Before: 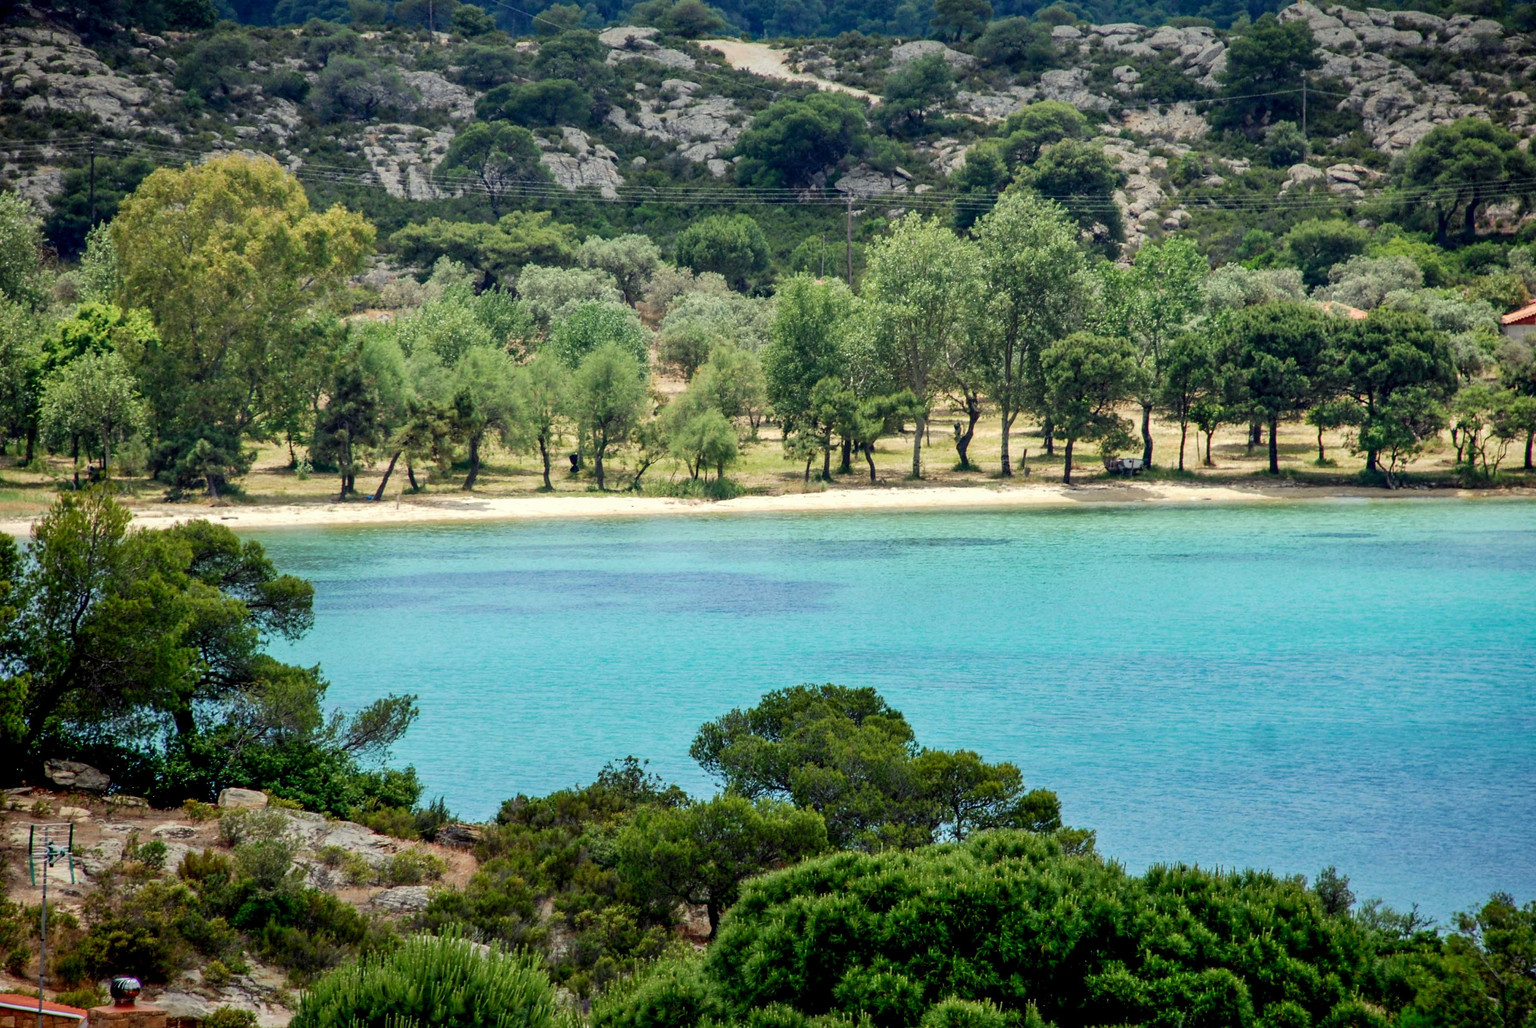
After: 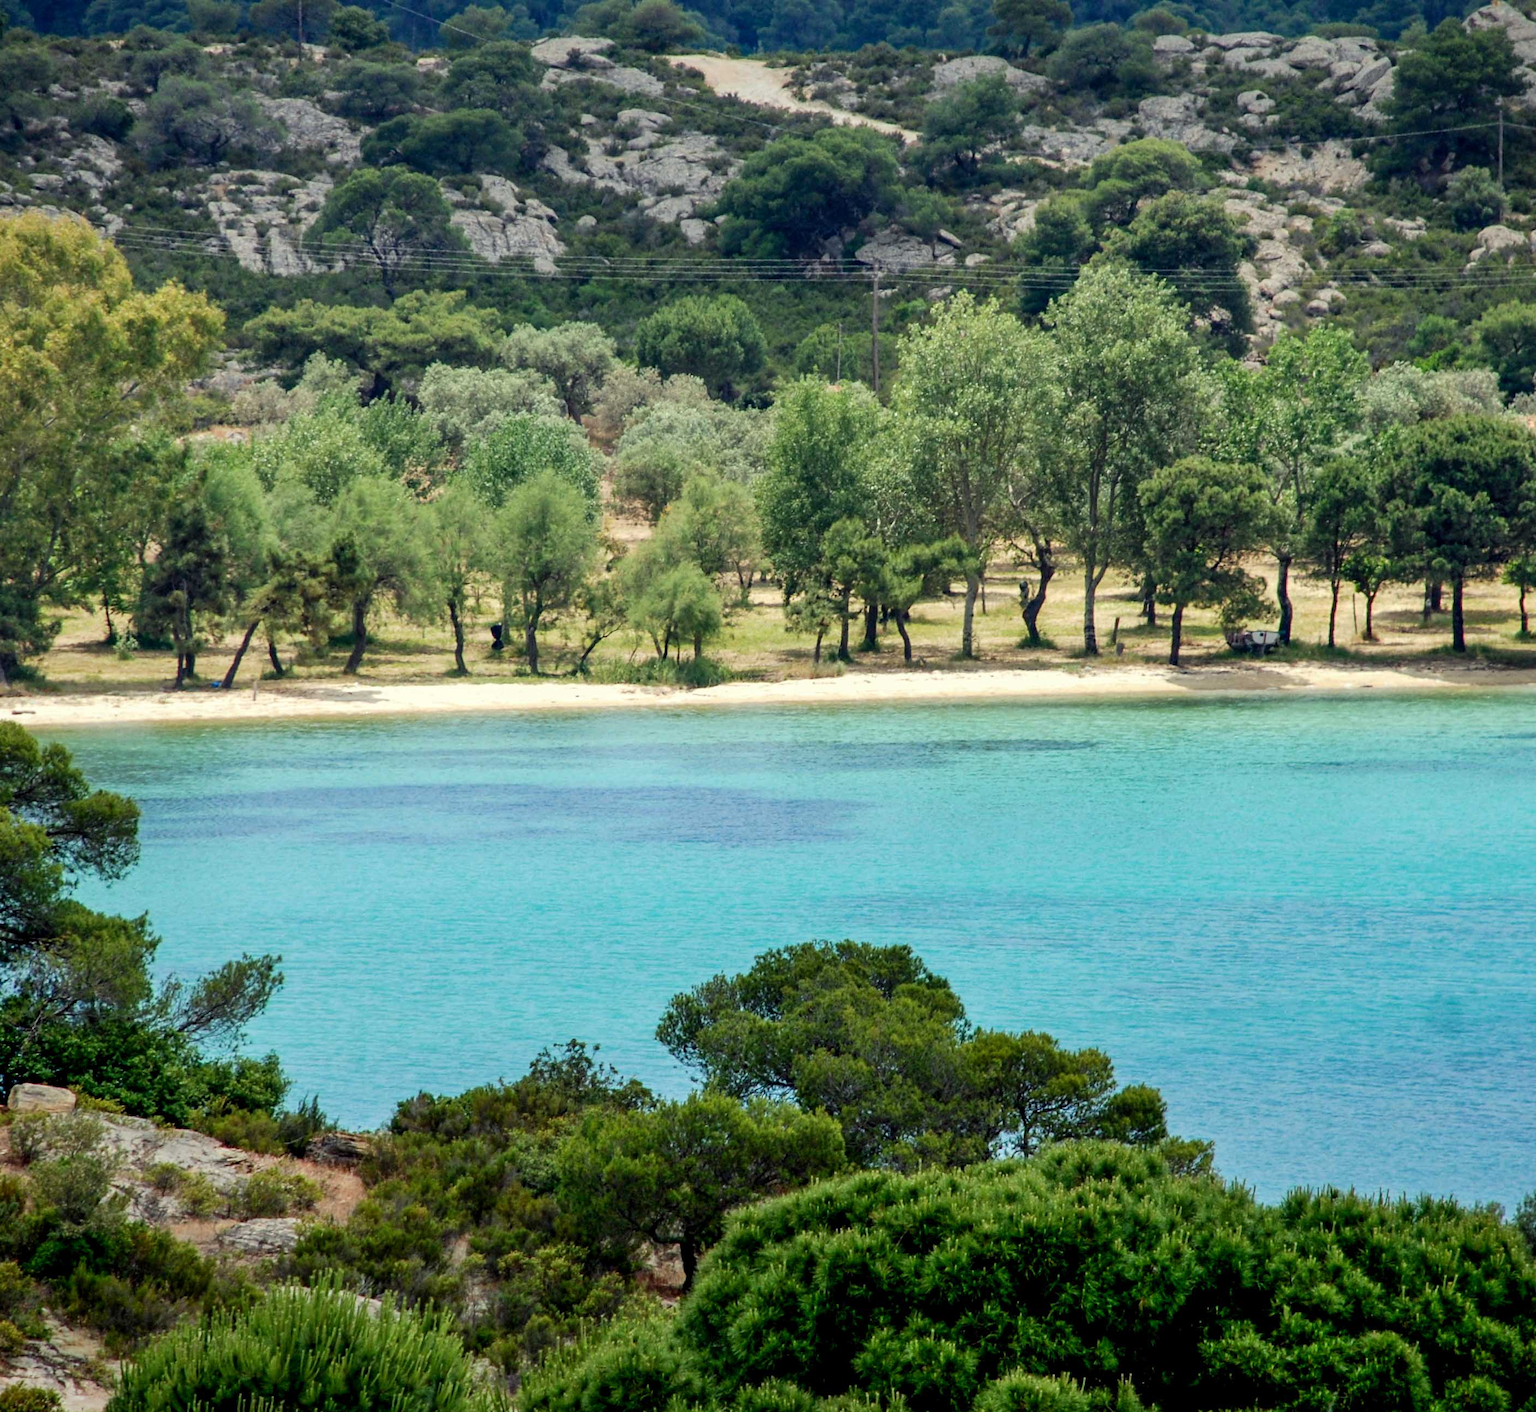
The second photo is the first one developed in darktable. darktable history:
crop: left 13.852%, top 0%, right 13.382%
